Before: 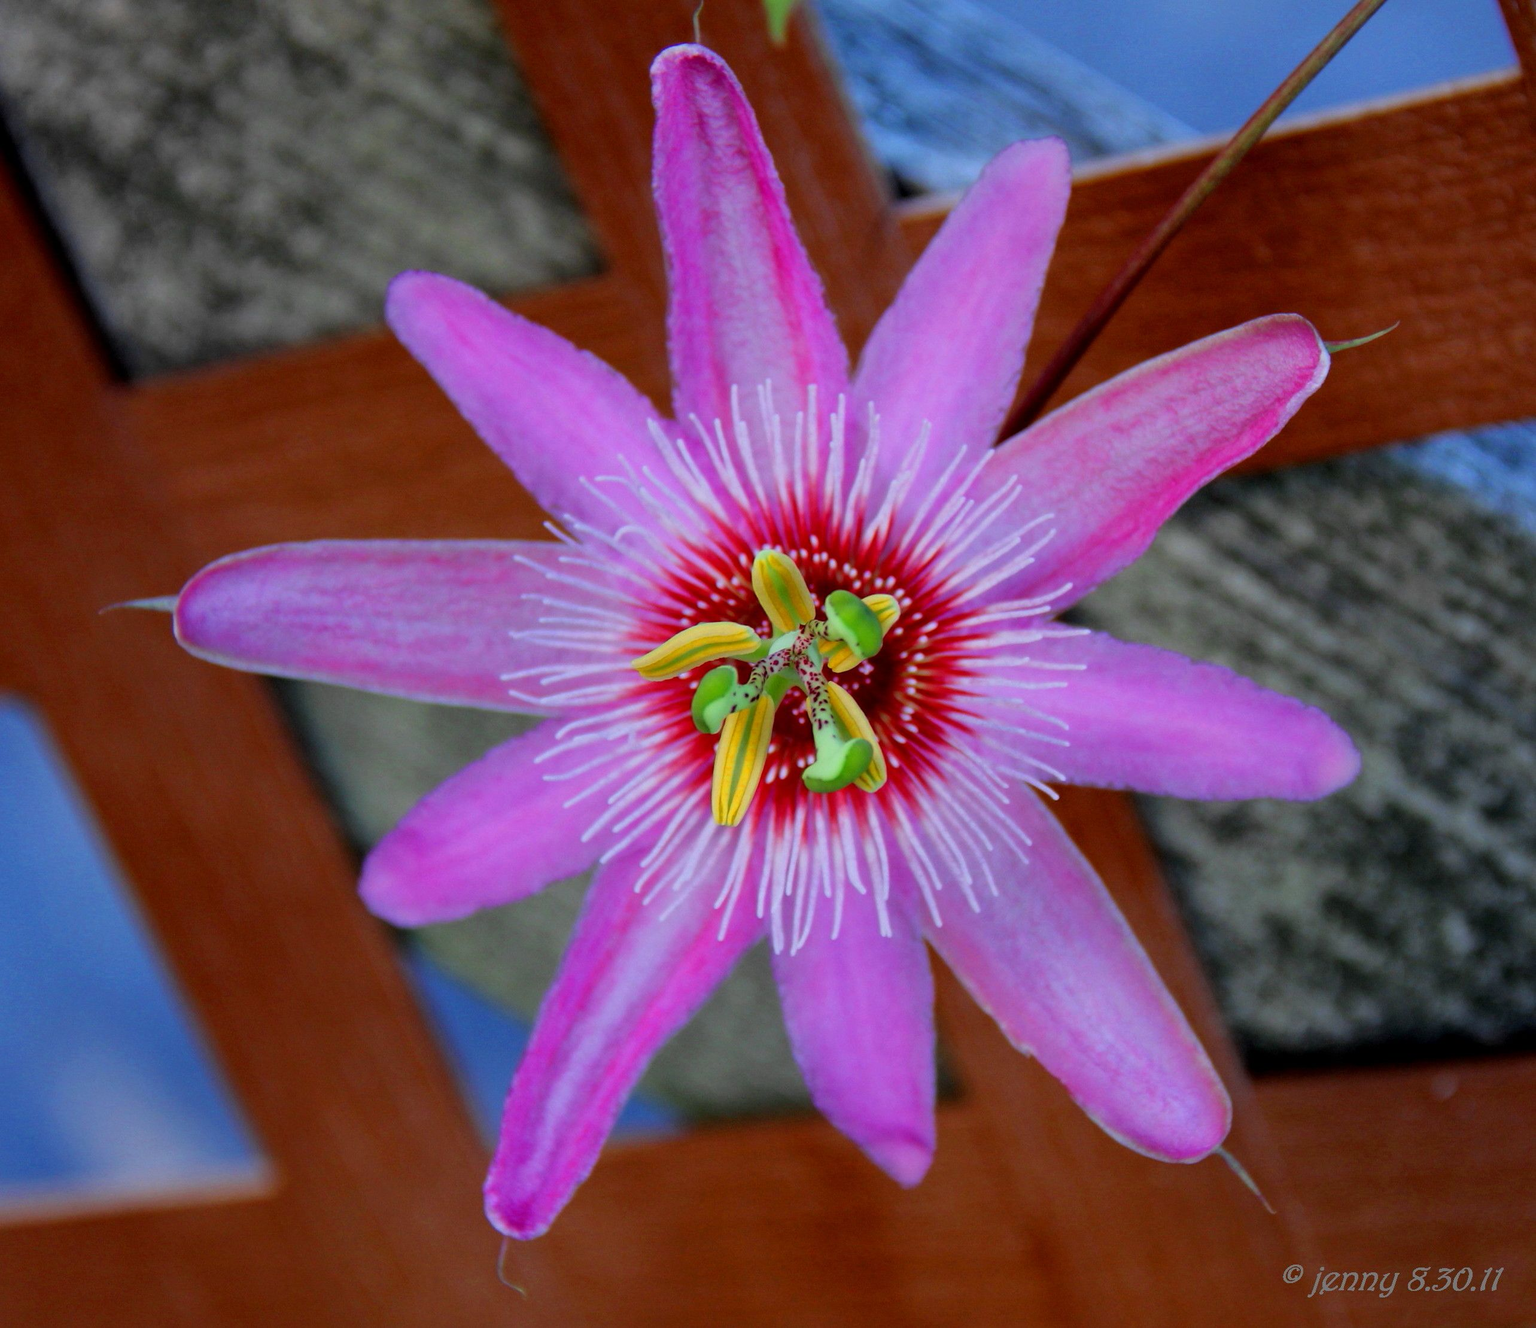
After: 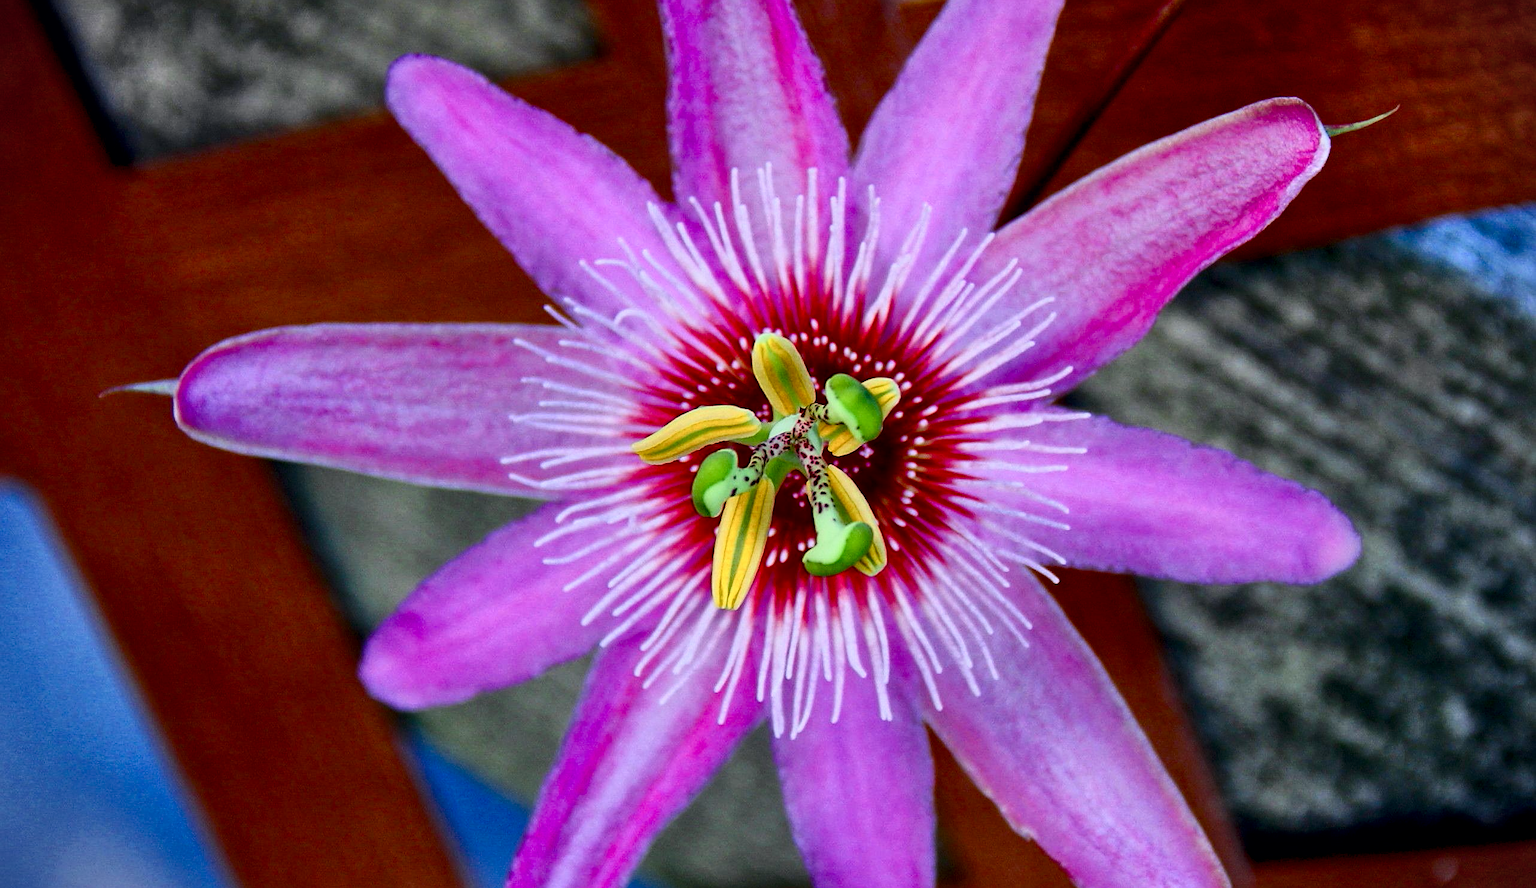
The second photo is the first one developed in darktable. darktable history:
shadows and highlights: shadows 39.41, highlights -53.87, low approximation 0.01, soften with gaussian
contrast brightness saturation: contrast 0.277
color correction: highlights a* 0.369, highlights b* 2.71, shadows a* -0.701, shadows b* -4.66
crop: top 16.348%, bottom 16.714%
vignetting: fall-off start 97.24%, width/height ratio 1.179, unbound false
sharpen: on, module defaults
local contrast: highlights 106%, shadows 102%, detail 120%, midtone range 0.2
color balance rgb: perceptual saturation grading › global saturation 20%, perceptual saturation grading › highlights -25.658%, perceptual saturation grading › shadows 24.335%
